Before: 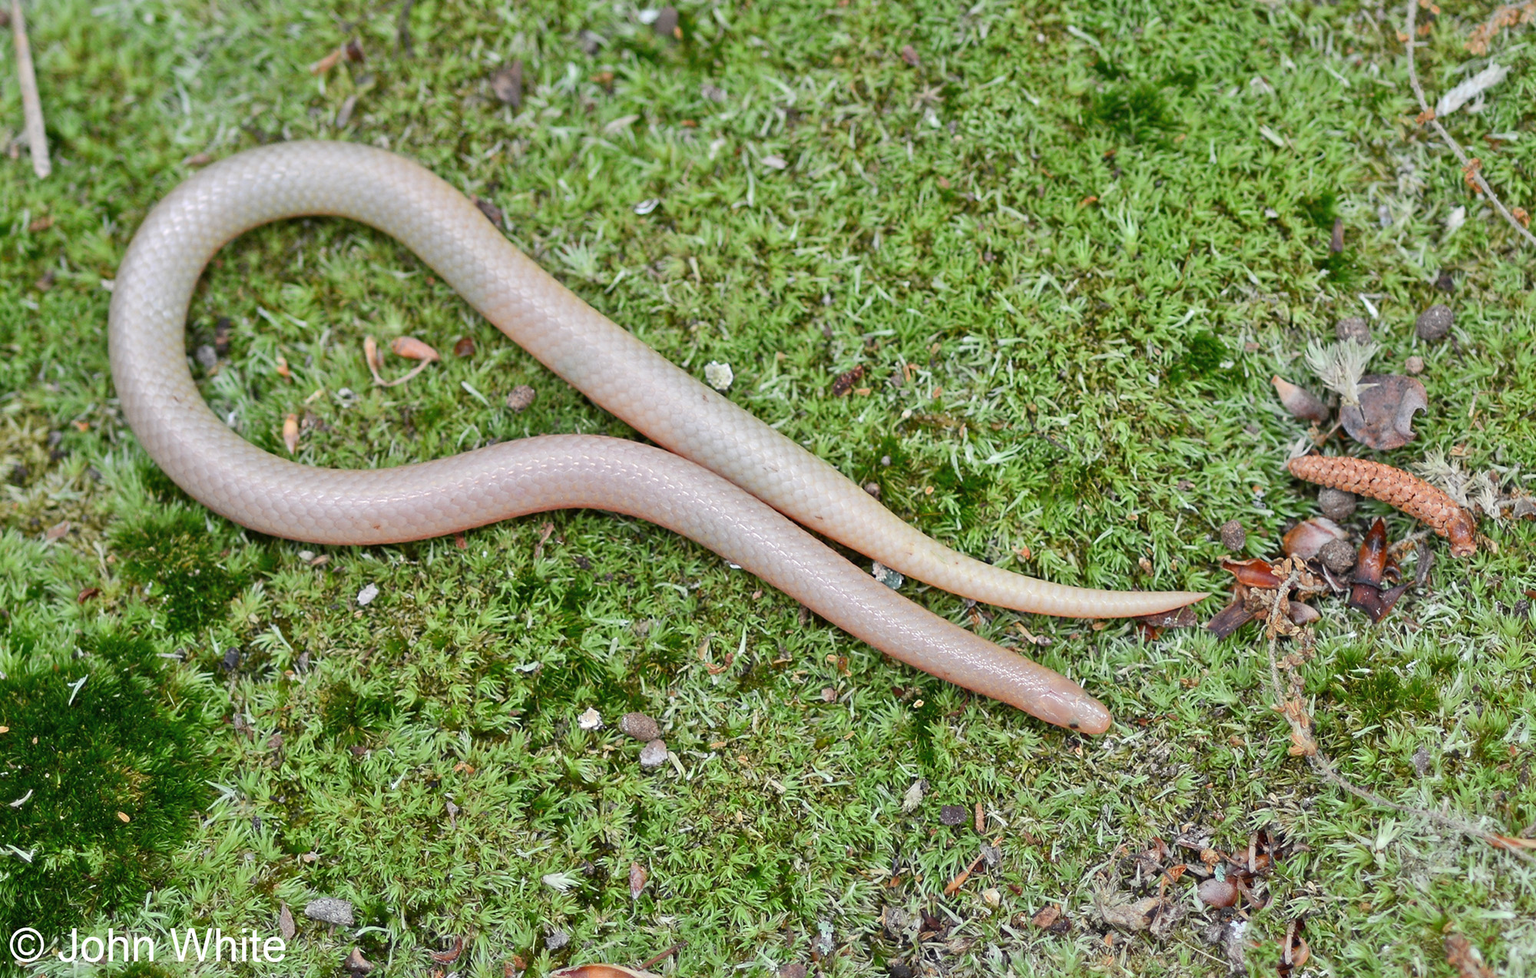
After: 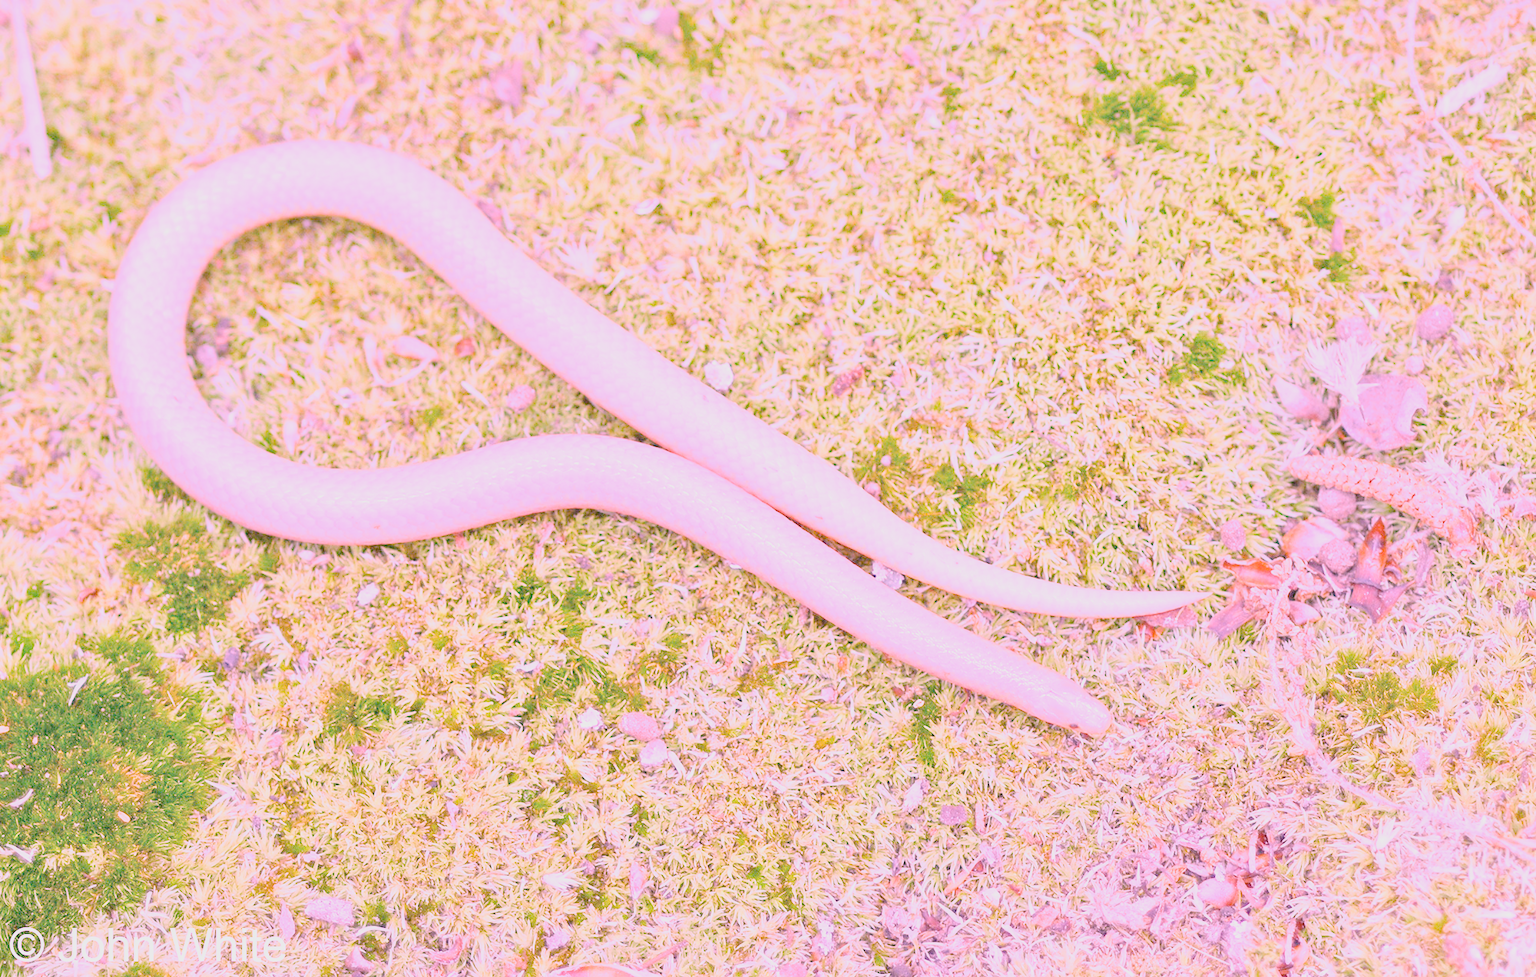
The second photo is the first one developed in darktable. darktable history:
white balance: red 2.012, blue 1.687
highlight reconstruction: iterations 1, diameter of reconstruction 64 px
filmic rgb: black relative exposure -7.65 EV, white relative exposure 4.56 EV, hardness 3.61, color science v6 (2022)
exposure: black level correction 0, exposure 0.7 EV, compensate exposure bias true, compensate highlight preservation false
